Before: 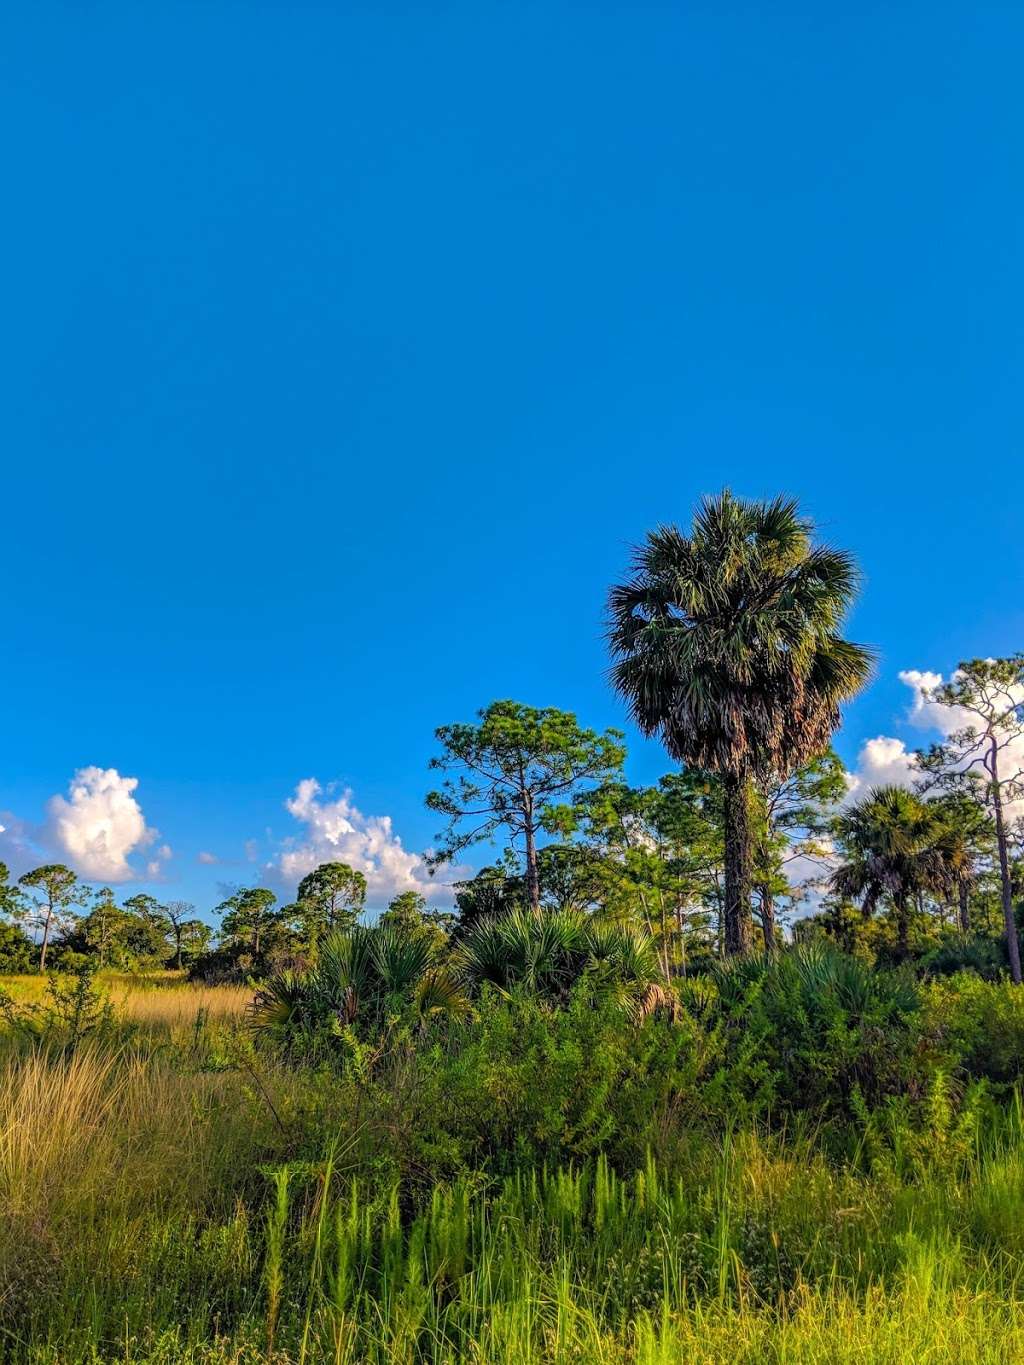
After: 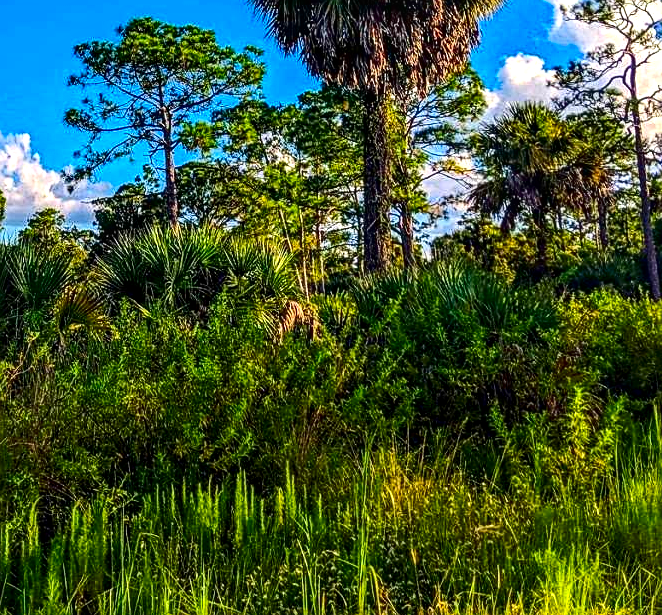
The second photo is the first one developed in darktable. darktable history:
crop and rotate: left 35.351%, top 50.105%, bottom 4.815%
local contrast: on, module defaults
haze removal: compatibility mode true, adaptive false
exposure: black level correction 0, exposure 0.5 EV, compensate highlight preservation false
sharpen: on, module defaults
contrast brightness saturation: contrast 0.218, brightness -0.192, saturation 0.24
